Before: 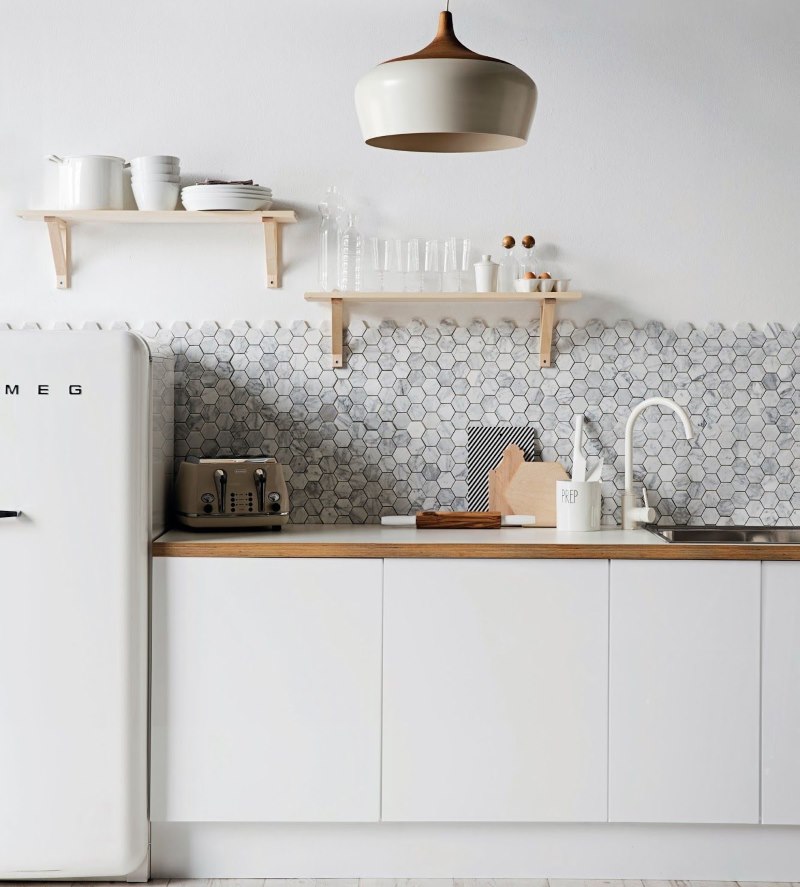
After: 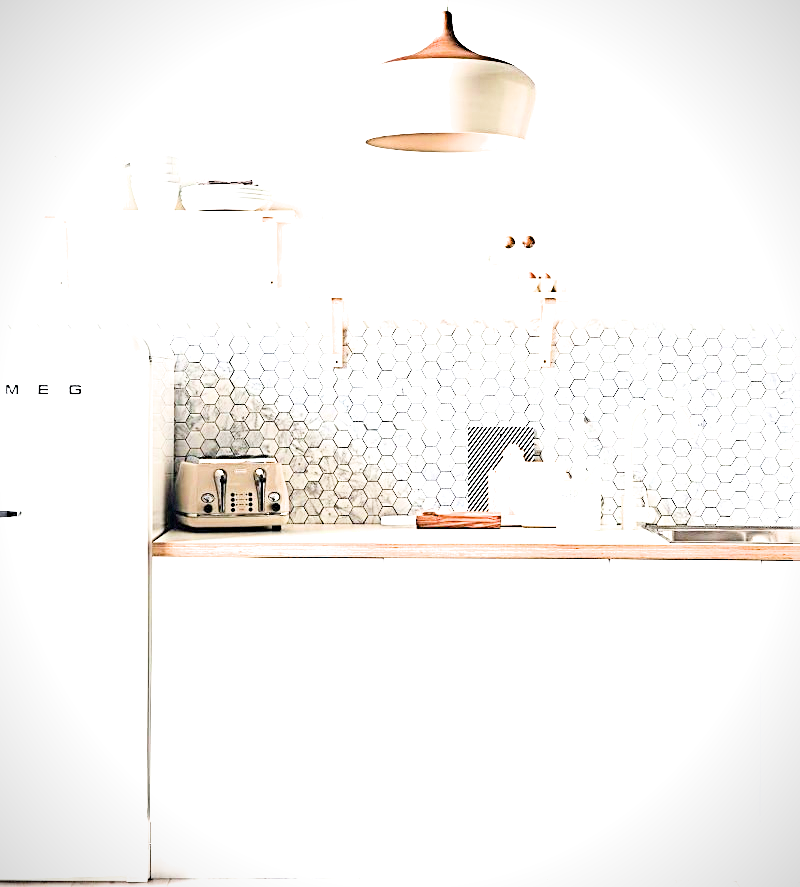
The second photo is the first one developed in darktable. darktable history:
exposure: black level correction 0, exposure 4 EV, compensate exposure bias true, compensate highlight preservation false
sharpen: radius 2.584, amount 0.688
filmic rgb: black relative exposure -7.65 EV, white relative exposure 4.56 EV, hardness 3.61
vignetting: fall-off start 100%, fall-off radius 64.94%, automatic ratio true, unbound false
